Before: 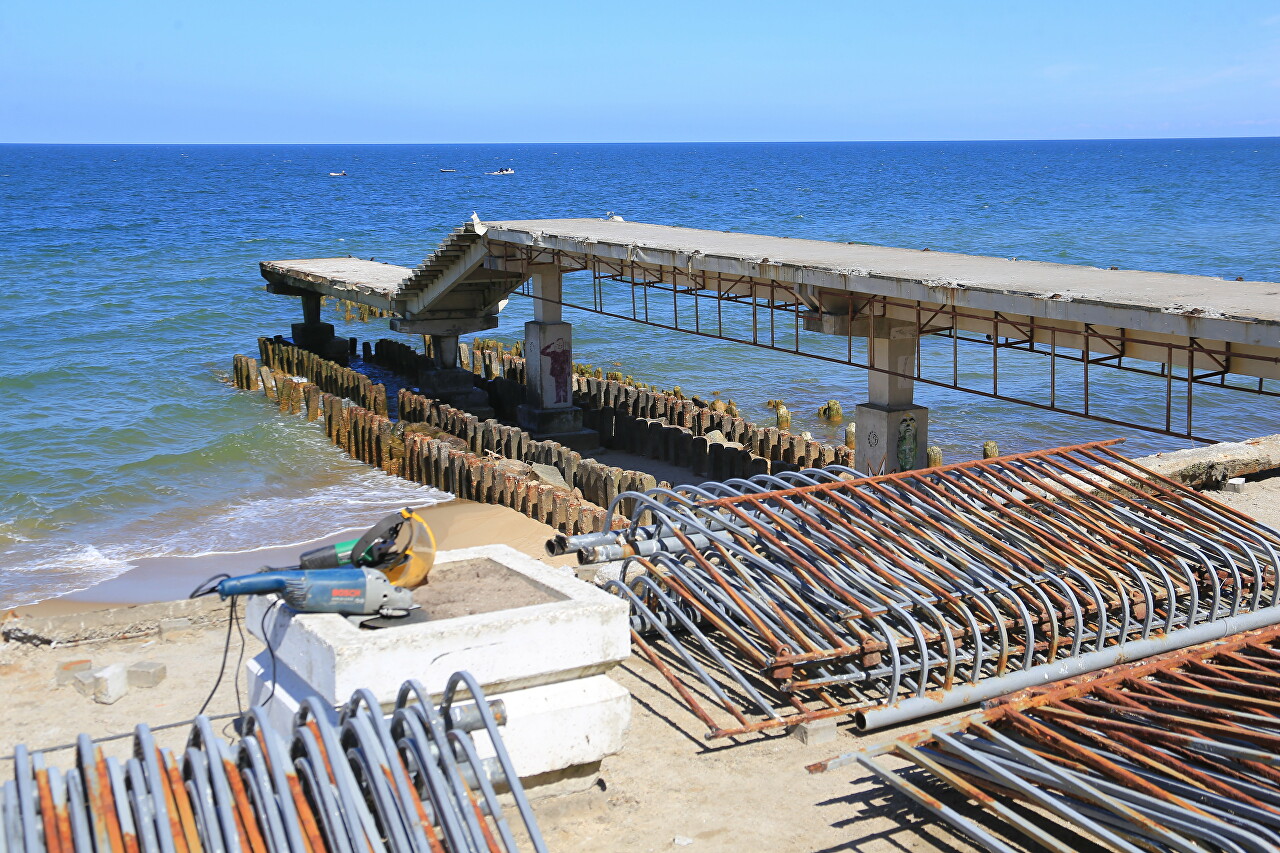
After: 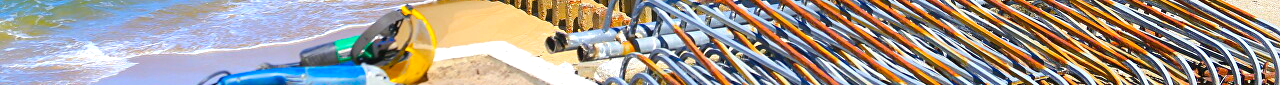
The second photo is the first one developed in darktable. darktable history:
color balance rgb: linear chroma grading › global chroma 23.15%, perceptual saturation grading › global saturation 28.7%, perceptual saturation grading › mid-tones 12.04%, perceptual saturation grading › shadows 10.19%, global vibrance 22.22%
exposure: exposure 0.367 EV, compensate highlight preservation false
crop and rotate: top 59.084%, bottom 30.916%
